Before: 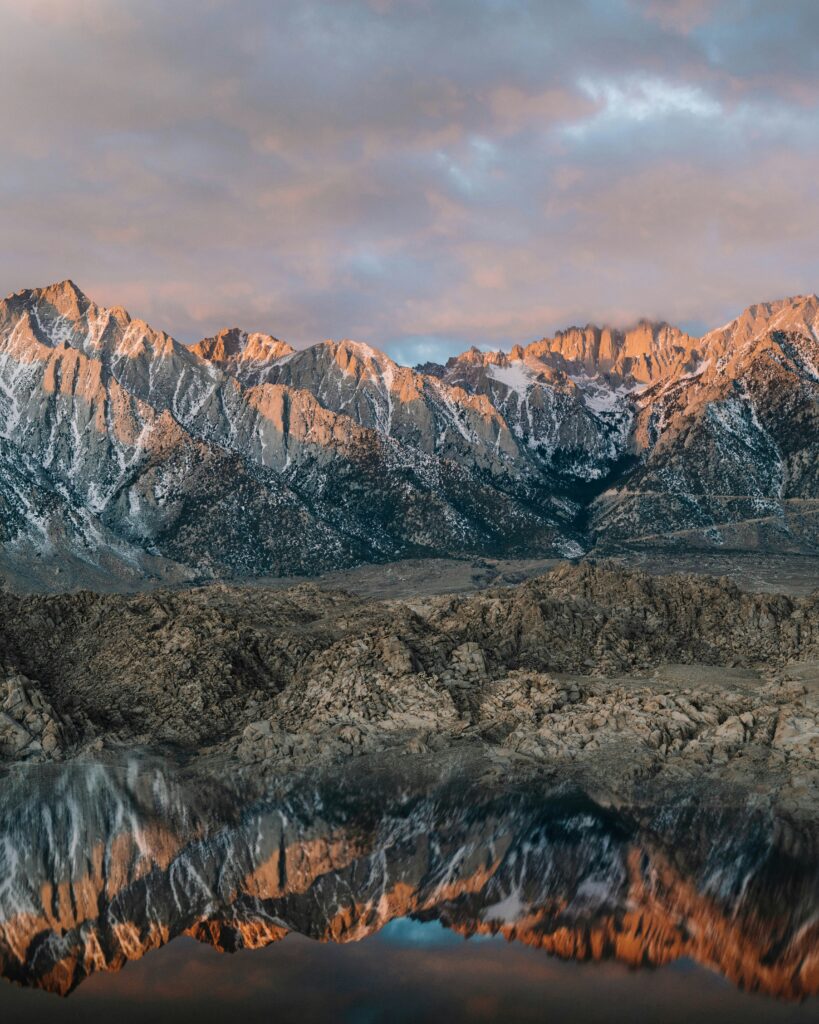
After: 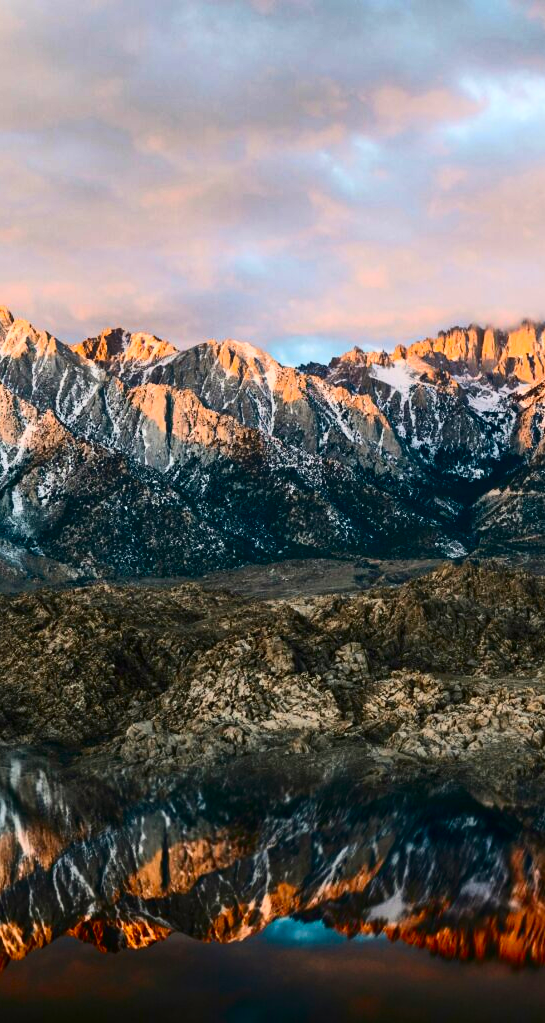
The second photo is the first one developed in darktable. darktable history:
contrast brightness saturation: contrast 0.4, brightness 0.05, saturation 0.25
white balance: red 1.009, blue 0.985
color balance rgb: perceptual saturation grading › global saturation 25%, global vibrance 10%
crop and rotate: left 14.385%, right 18.948%
